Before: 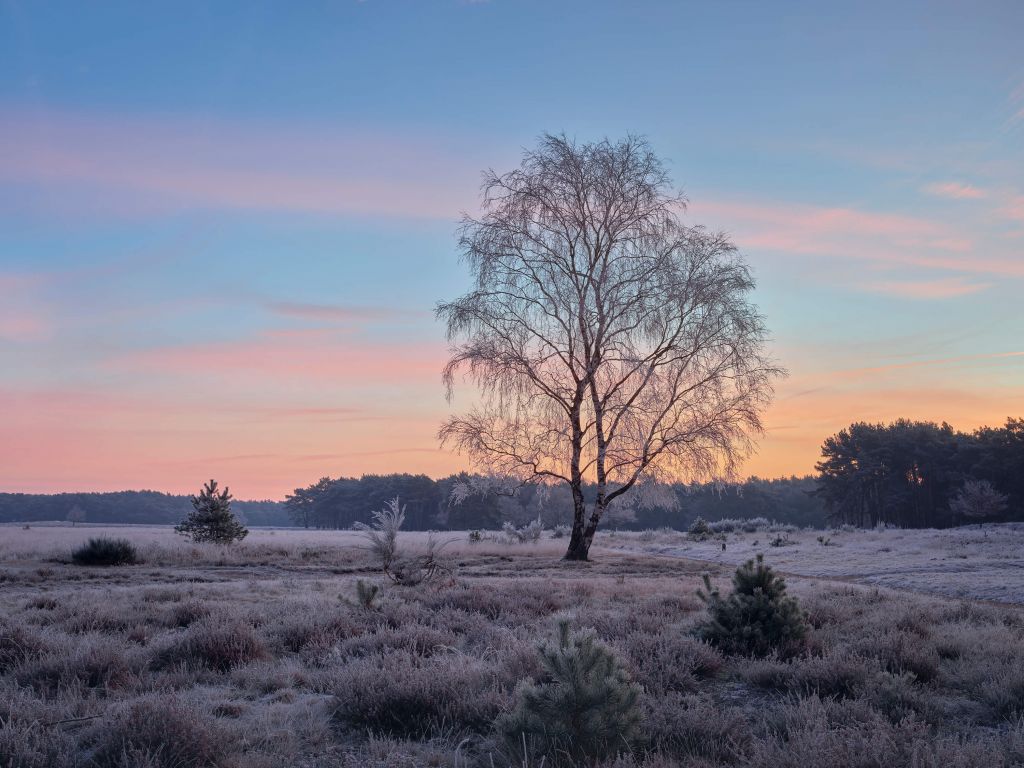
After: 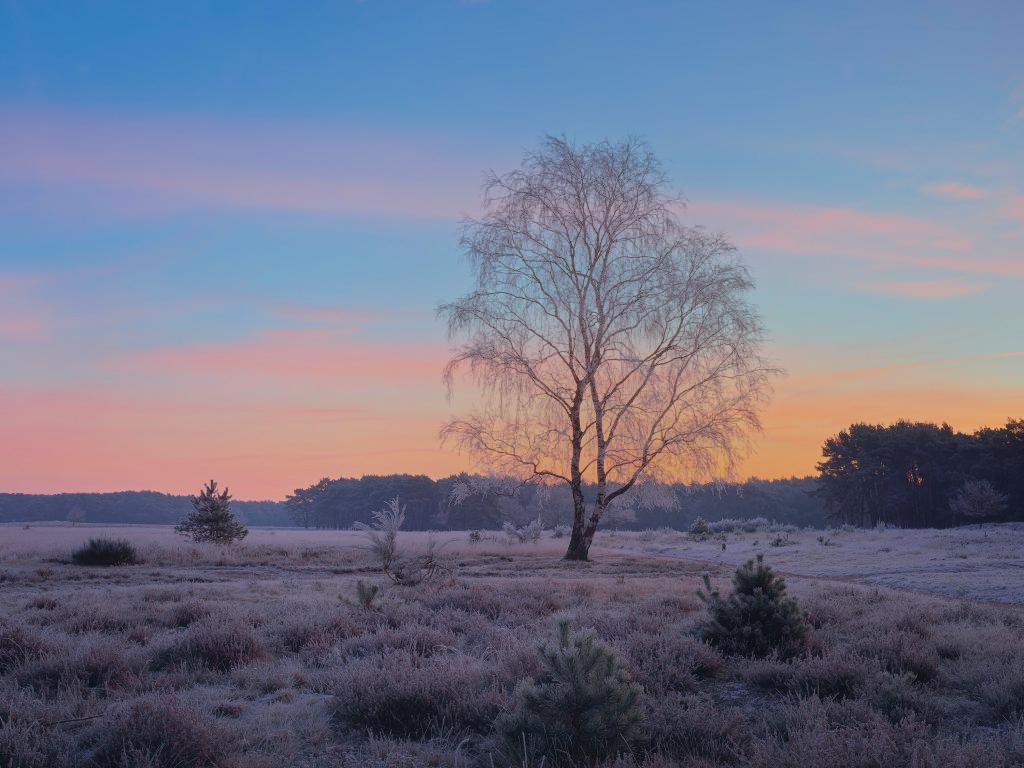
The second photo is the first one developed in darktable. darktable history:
contrast equalizer: octaves 7, y [[0.6 ×6], [0.55 ×6], [0 ×6], [0 ×6], [0 ×6]], mix -1
filmic rgb: black relative exposure -7.65 EV, white relative exposure 4.56 EV, hardness 3.61, color science v6 (2022)
color balance rgb: global vibrance 42.74%
